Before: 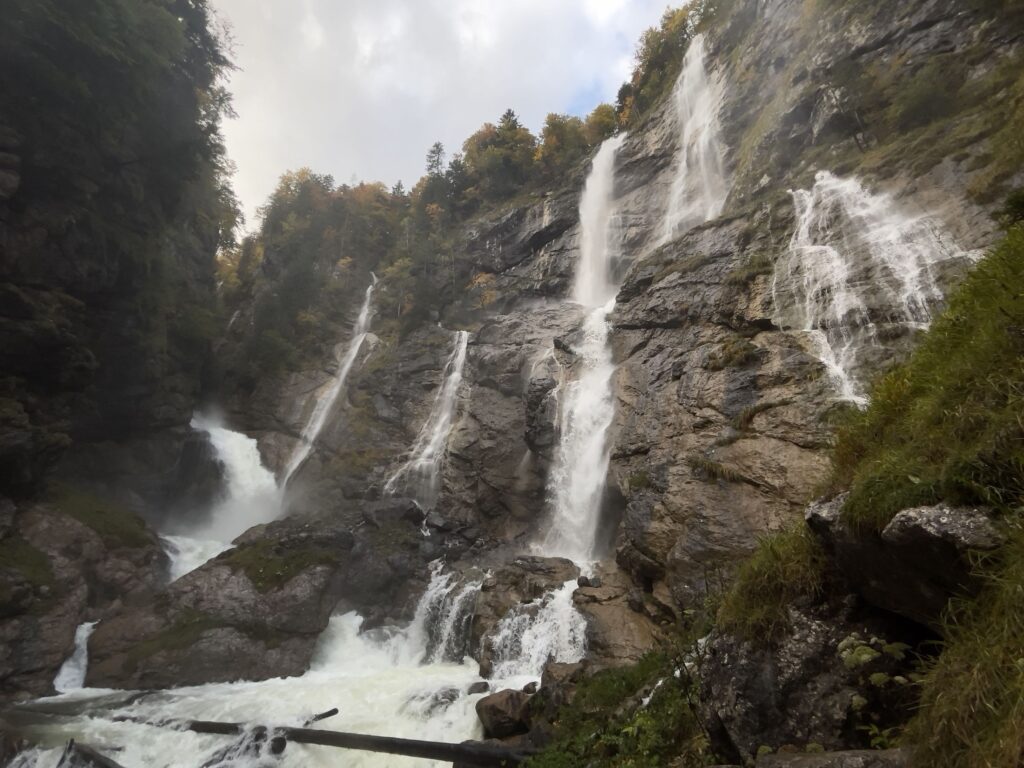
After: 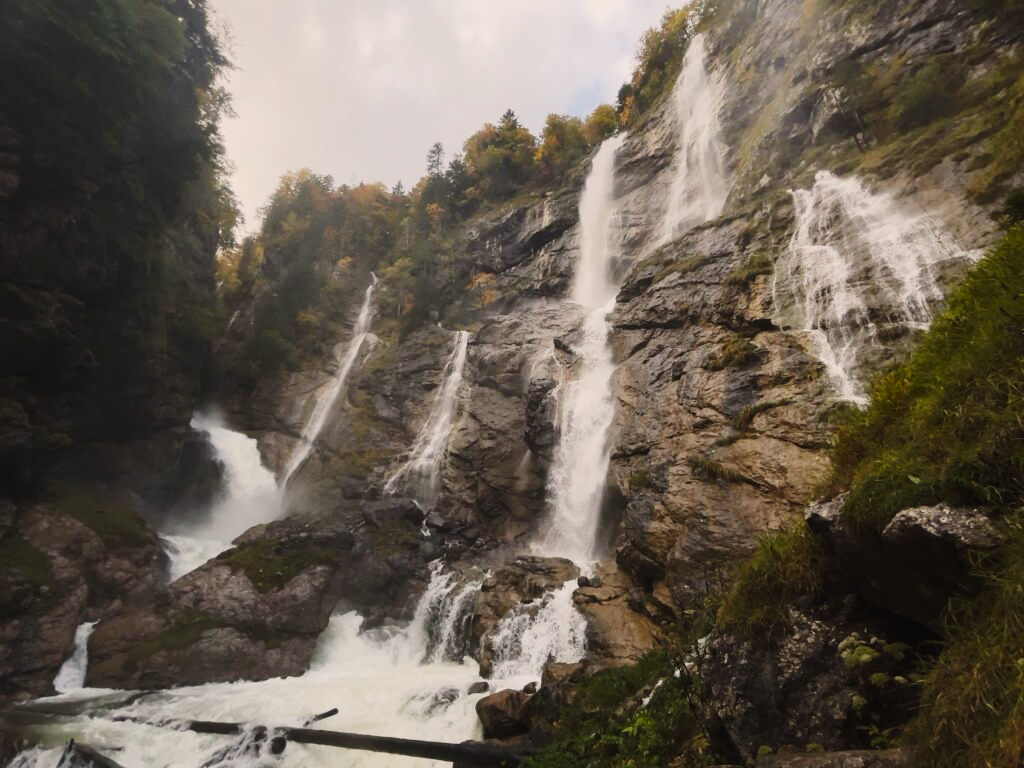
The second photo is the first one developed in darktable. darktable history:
shadows and highlights: shadows 13.26, white point adjustment 1.33, highlights -1.87, highlights color adjustment 46.44%, soften with gaussian
tone curve: curves: ch0 [(0, 0.019) (0.204, 0.162) (0.491, 0.519) (0.748, 0.765) (1, 0.919)]; ch1 [(0, 0) (0.179, 0.173) (0.322, 0.32) (0.442, 0.447) (0.496, 0.504) (0.566, 0.585) (0.761, 0.803) (1, 1)]; ch2 [(0, 0) (0.434, 0.447) (0.483, 0.487) (0.555, 0.563) (0.697, 0.68) (1, 1)], preserve colors none
color correction: highlights a* 3.71, highlights b* 5.14
